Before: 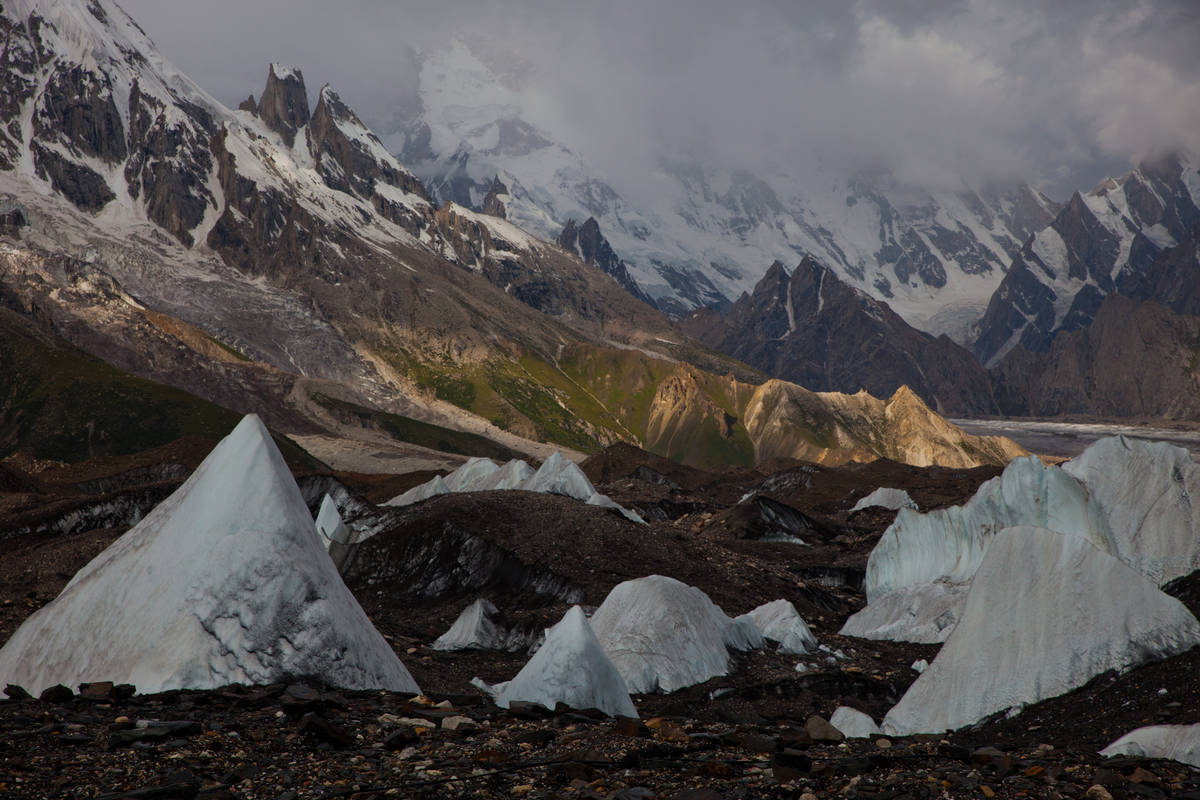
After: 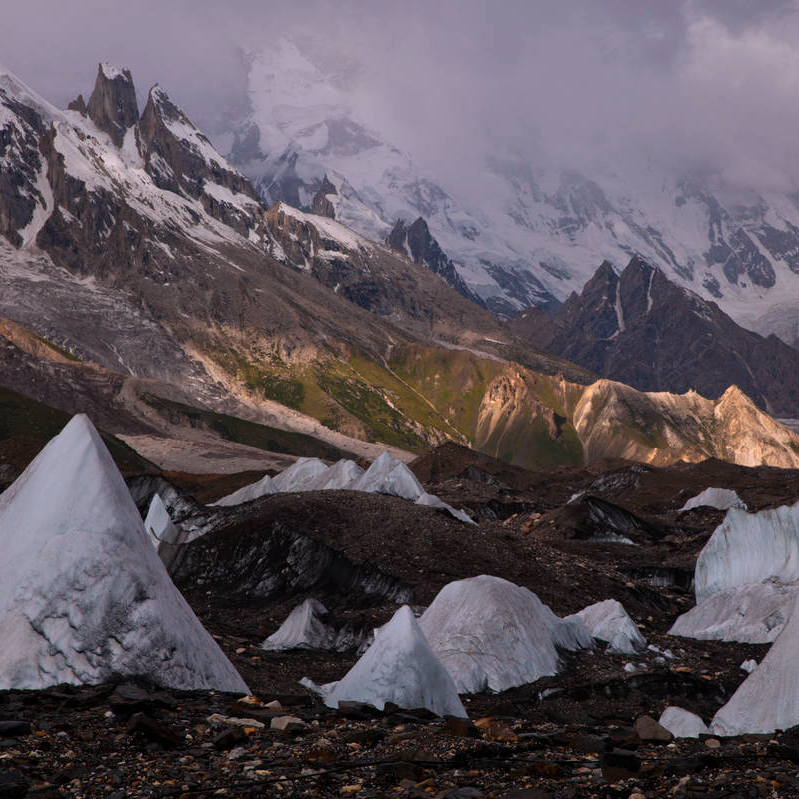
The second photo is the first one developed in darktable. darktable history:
color zones: curves: ch0 [(0.018, 0.548) (0.197, 0.654) (0.425, 0.447) (0.605, 0.658) (0.732, 0.579)]; ch1 [(0.105, 0.531) (0.224, 0.531) (0.386, 0.39) (0.618, 0.456) (0.732, 0.456) (0.956, 0.421)]; ch2 [(0.039, 0.583) (0.215, 0.465) (0.399, 0.544) (0.465, 0.548) (0.614, 0.447) (0.724, 0.43) (0.882, 0.623) (0.956, 0.632)]
white balance: red 1.066, blue 1.119
crop and rotate: left 14.292%, right 19.041%
